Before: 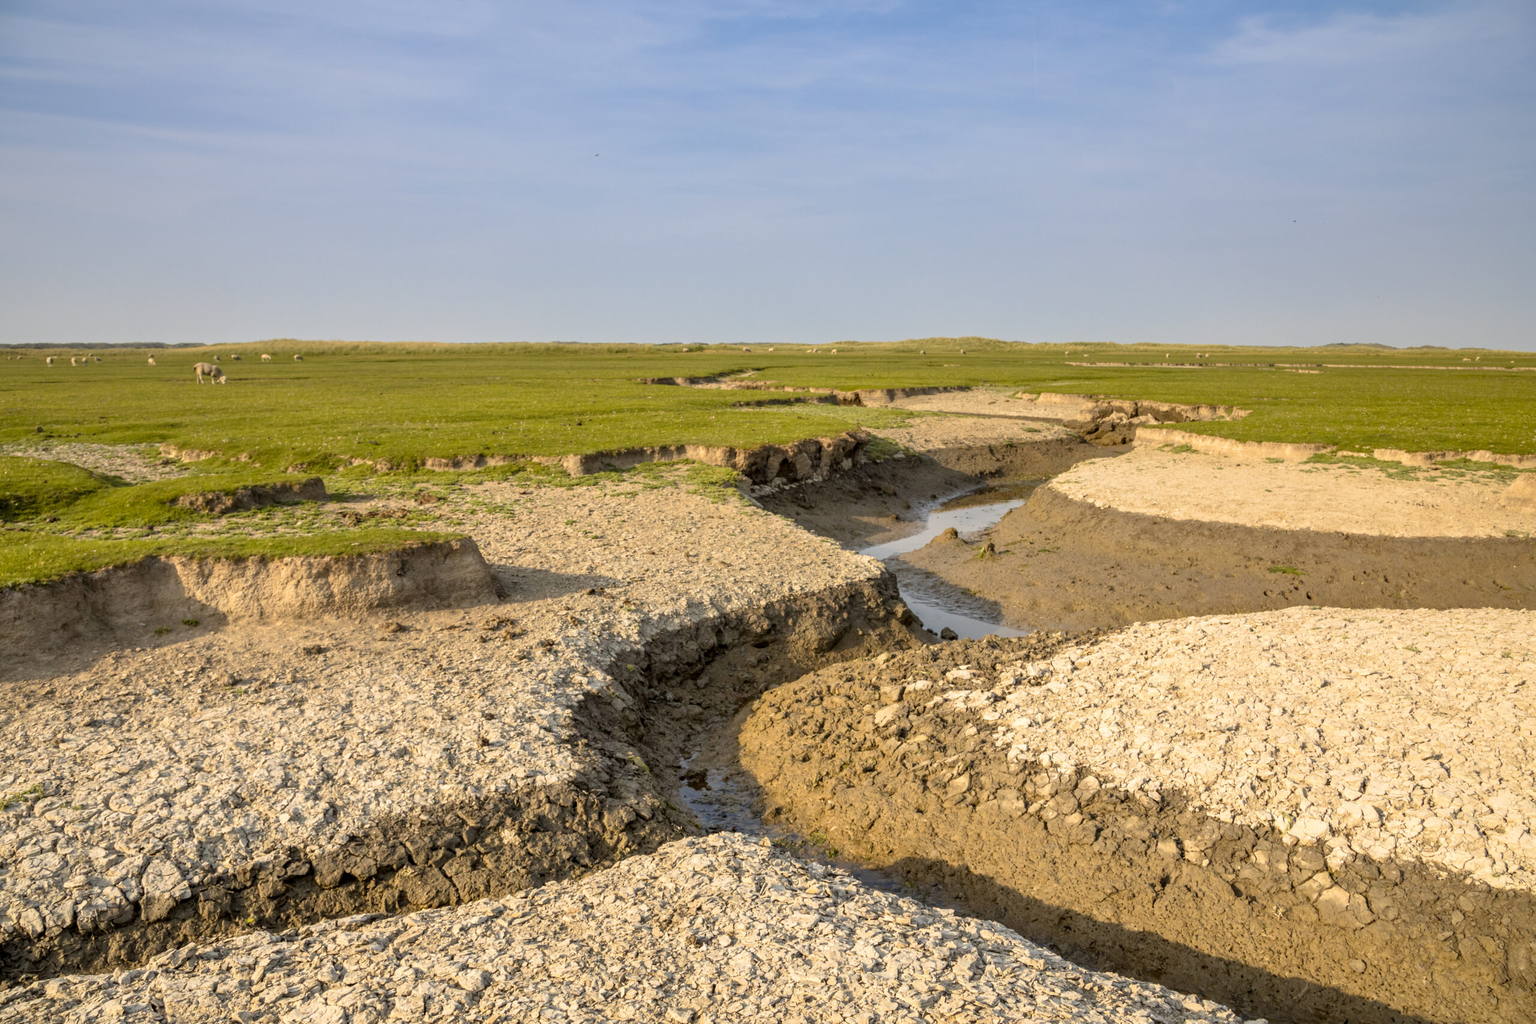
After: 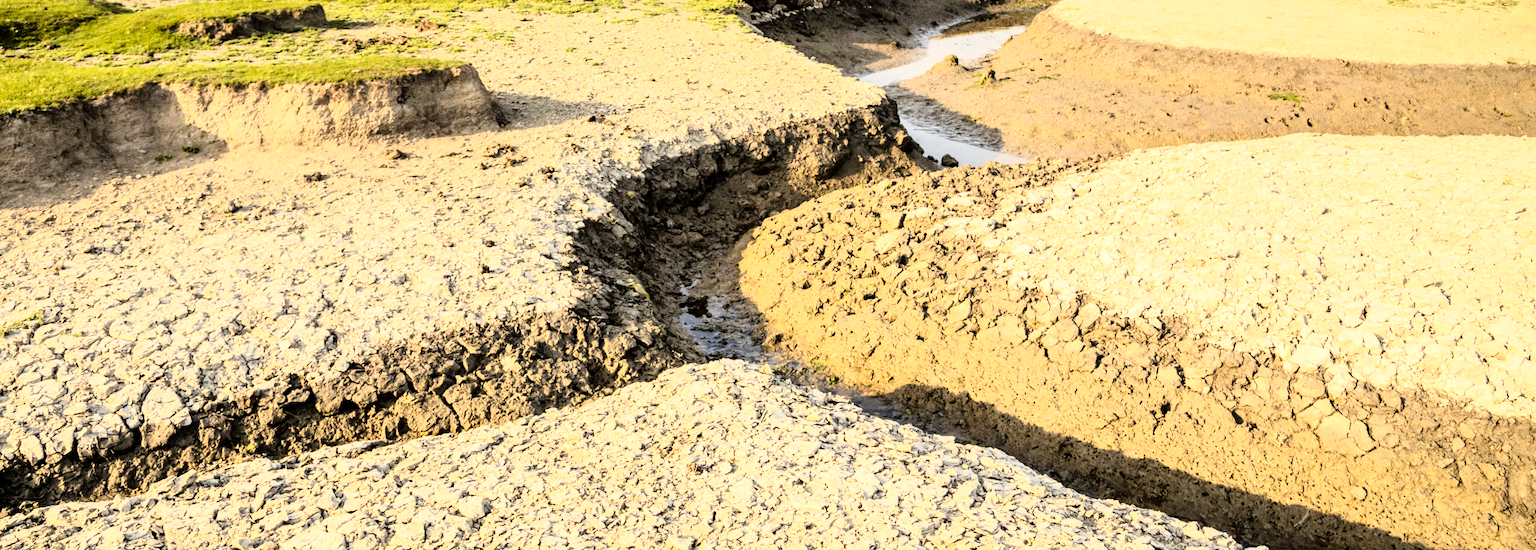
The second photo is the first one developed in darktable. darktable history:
crop and rotate: top 46.237%
rgb curve: curves: ch0 [(0, 0) (0.21, 0.15) (0.24, 0.21) (0.5, 0.75) (0.75, 0.96) (0.89, 0.99) (1, 1)]; ch1 [(0, 0.02) (0.21, 0.13) (0.25, 0.2) (0.5, 0.67) (0.75, 0.9) (0.89, 0.97) (1, 1)]; ch2 [(0, 0.02) (0.21, 0.13) (0.25, 0.2) (0.5, 0.67) (0.75, 0.9) (0.89, 0.97) (1, 1)], compensate middle gray true
white balance: red 1.009, blue 0.985
